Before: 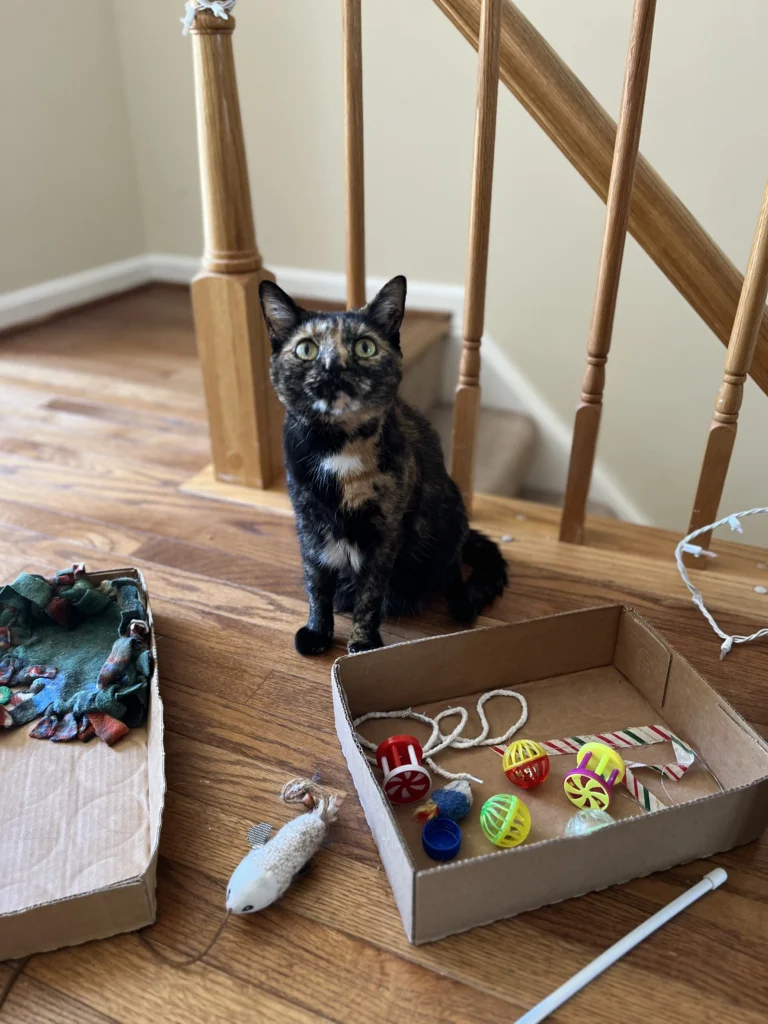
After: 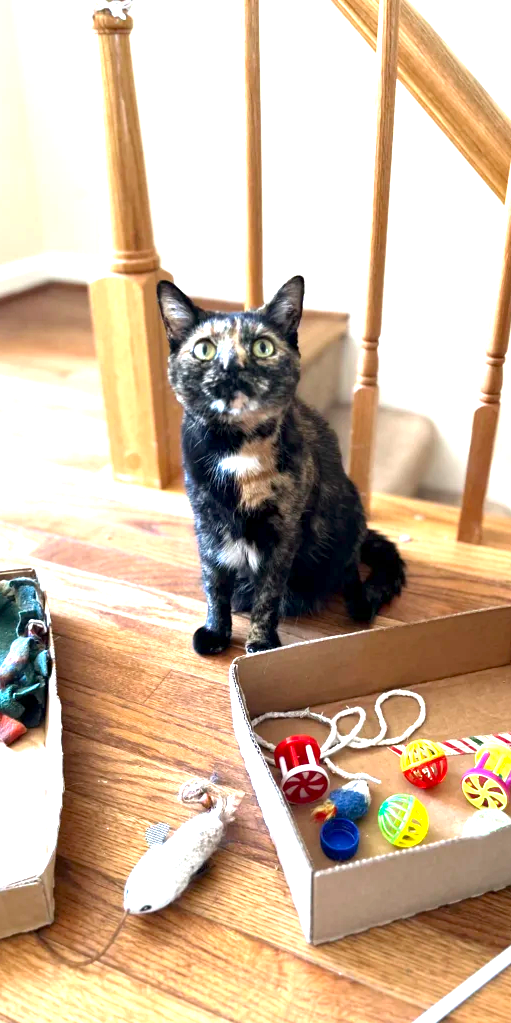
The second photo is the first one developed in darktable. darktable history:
crop and rotate: left 13.342%, right 19.991%
exposure: black level correction 0.001, exposure 1.735 EV, compensate highlight preservation false
